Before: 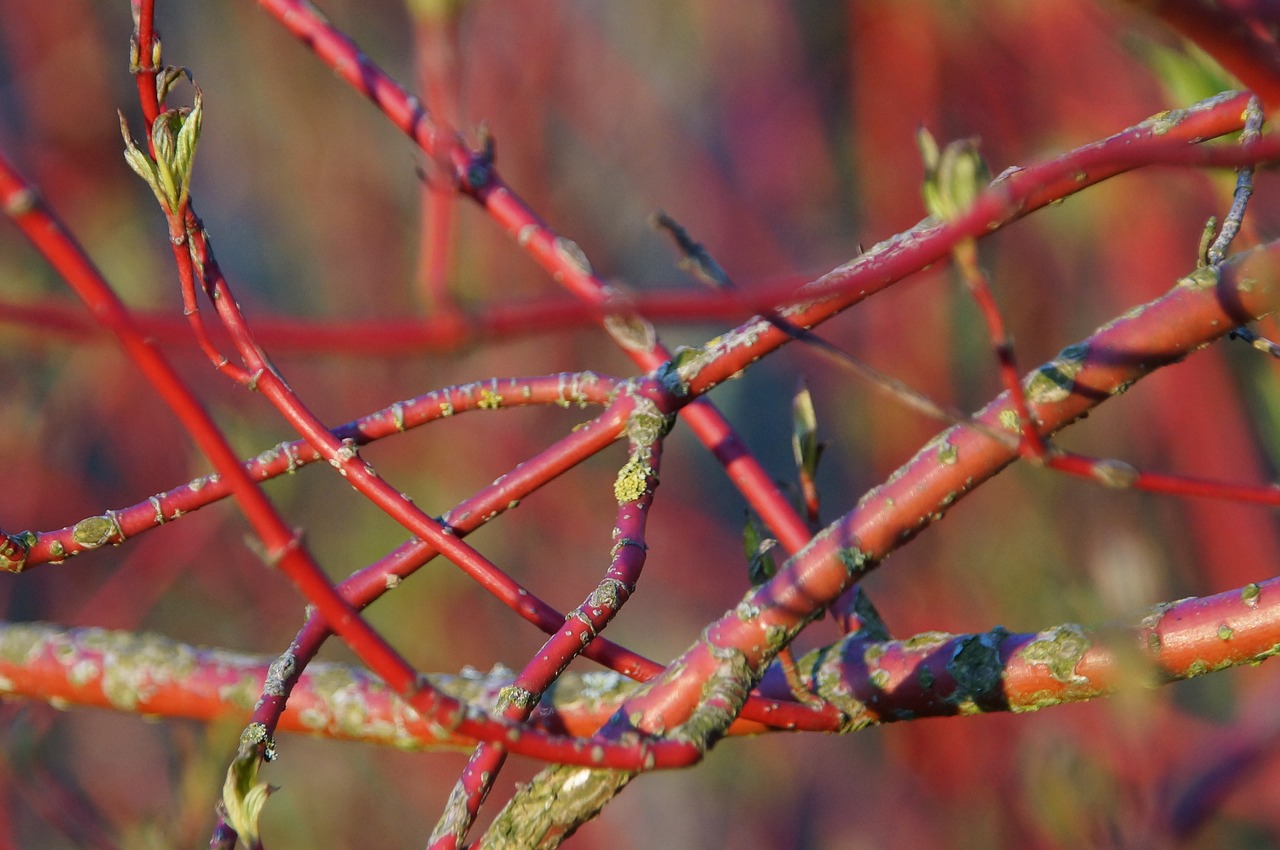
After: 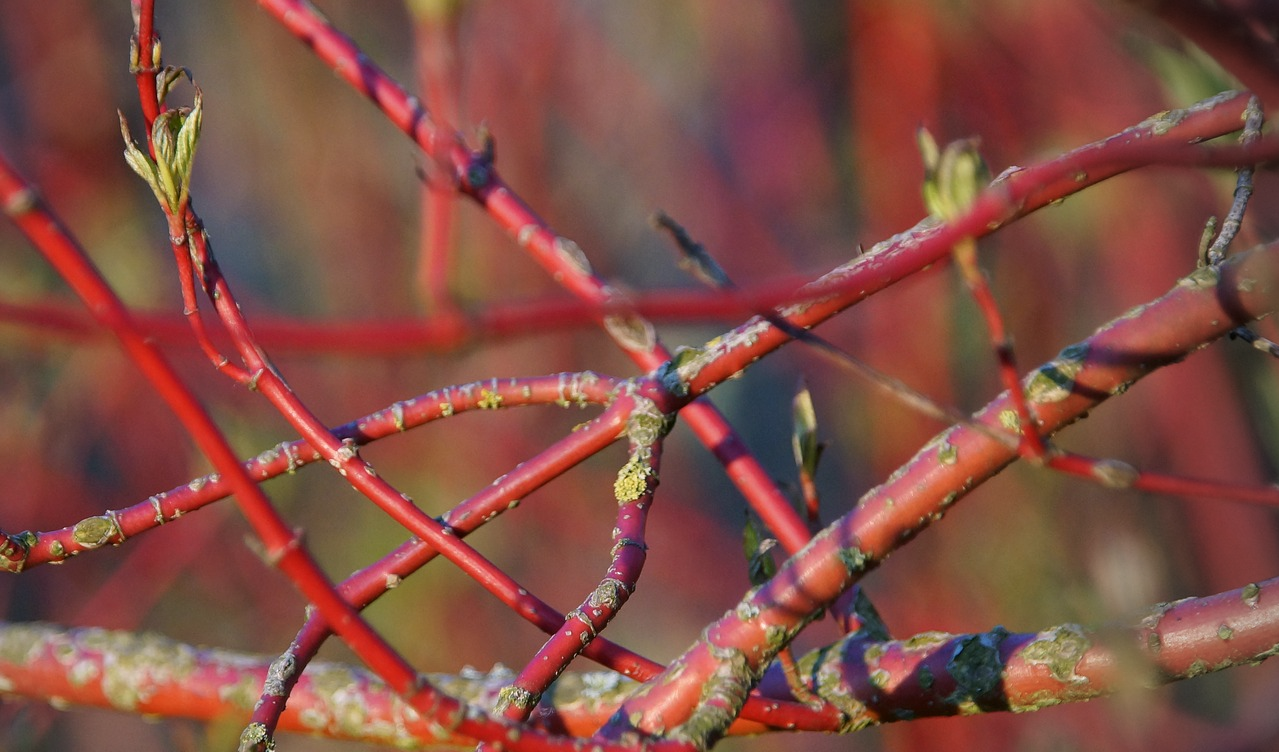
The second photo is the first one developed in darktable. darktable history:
color correction: highlights a* 3.12, highlights b* -1.55, shadows a* -0.101, shadows b* 2.52, saturation 0.98
vignetting: center (-0.15, 0.013)
crop and rotate: top 0%, bottom 11.49%
